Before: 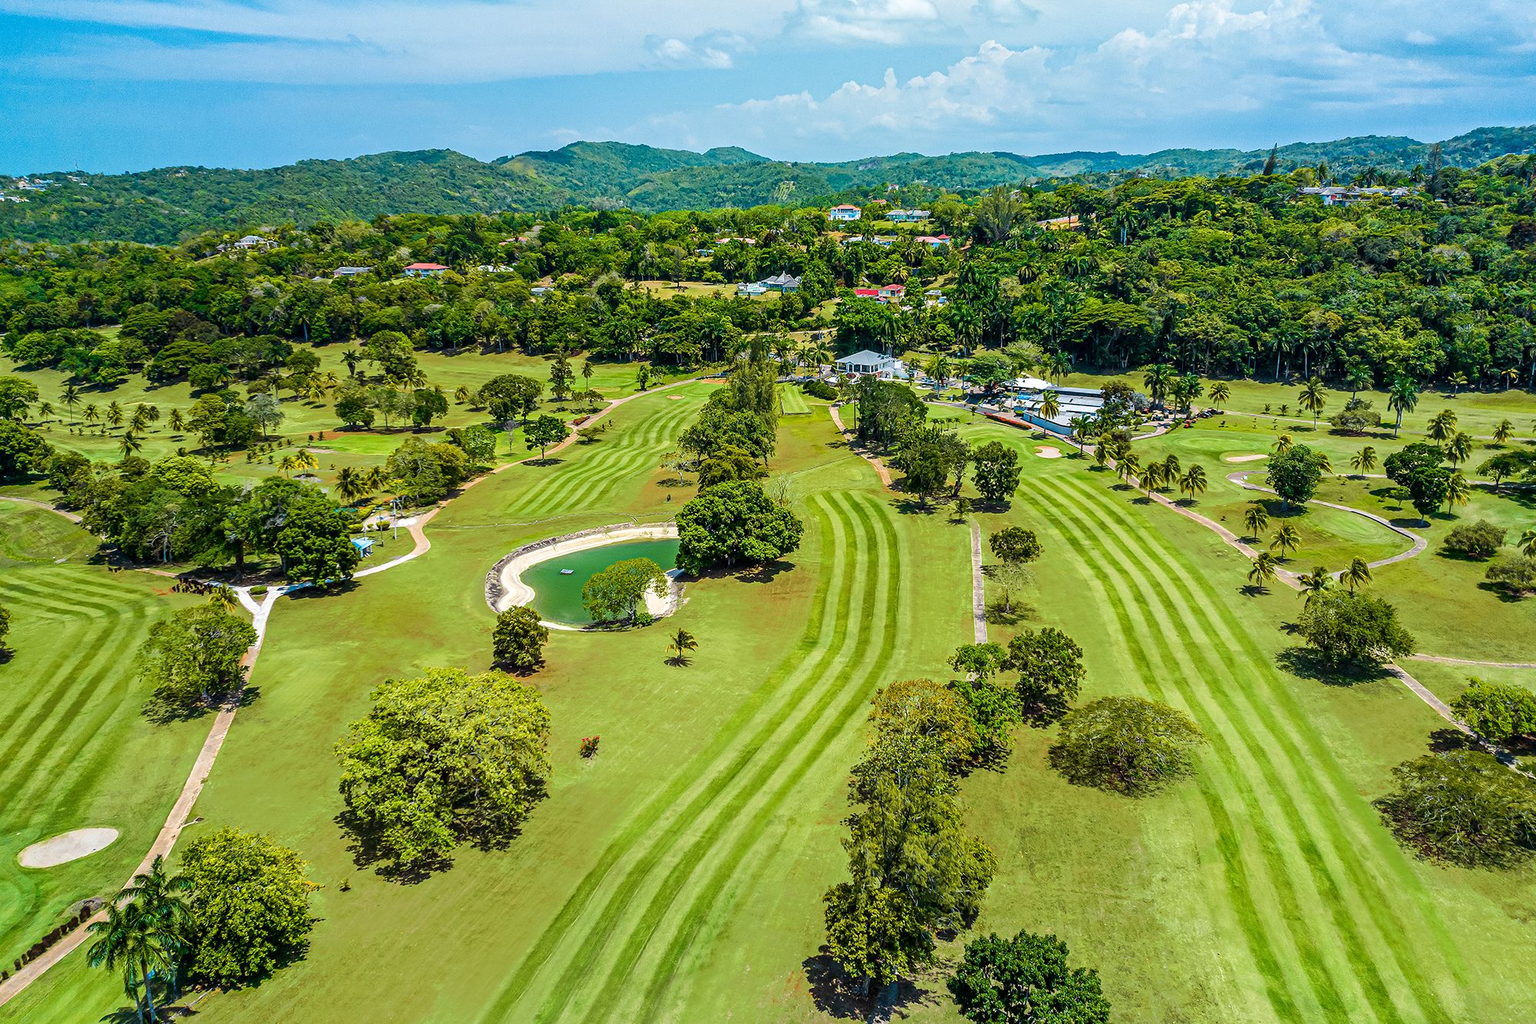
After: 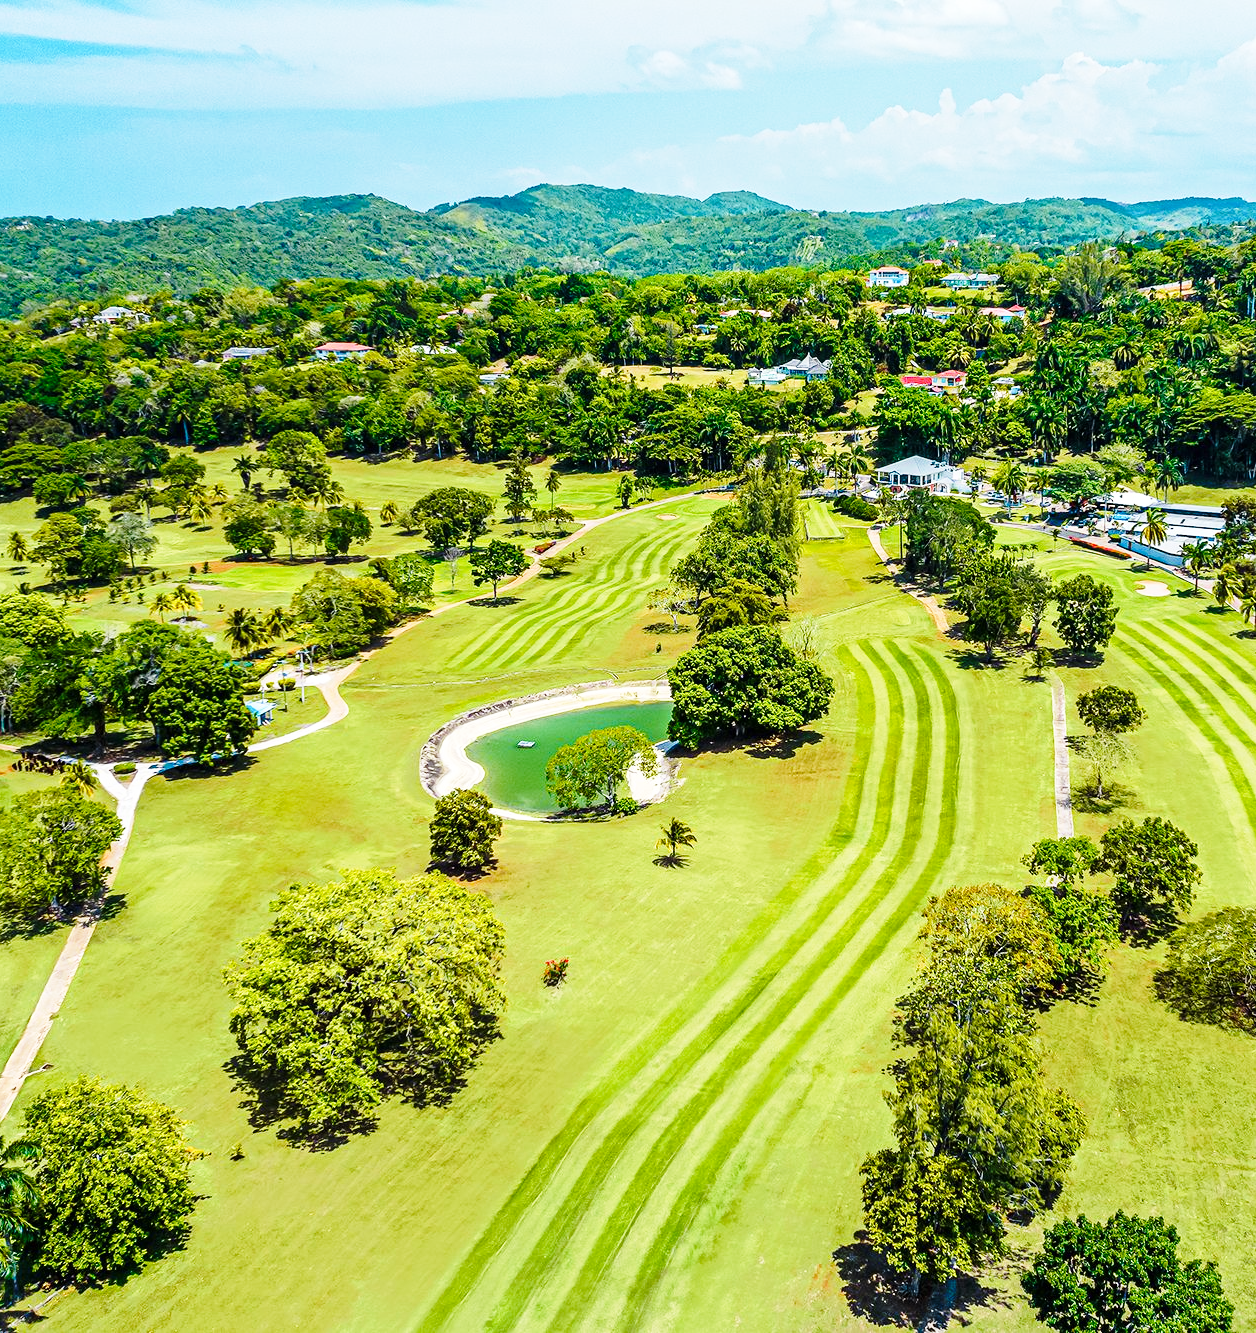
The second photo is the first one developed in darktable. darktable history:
crop: left 10.644%, right 26.528%
base curve: curves: ch0 [(0, 0) (0.028, 0.03) (0.121, 0.232) (0.46, 0.748) (0.859, 0.968) (1, 1)], preserve colors none
